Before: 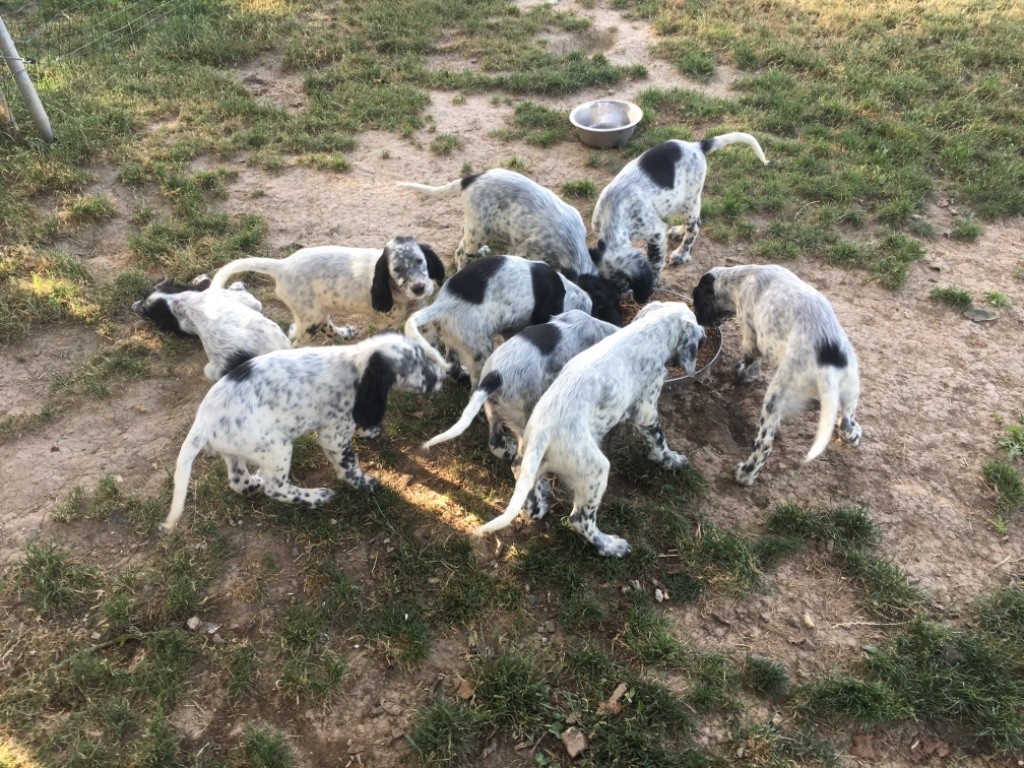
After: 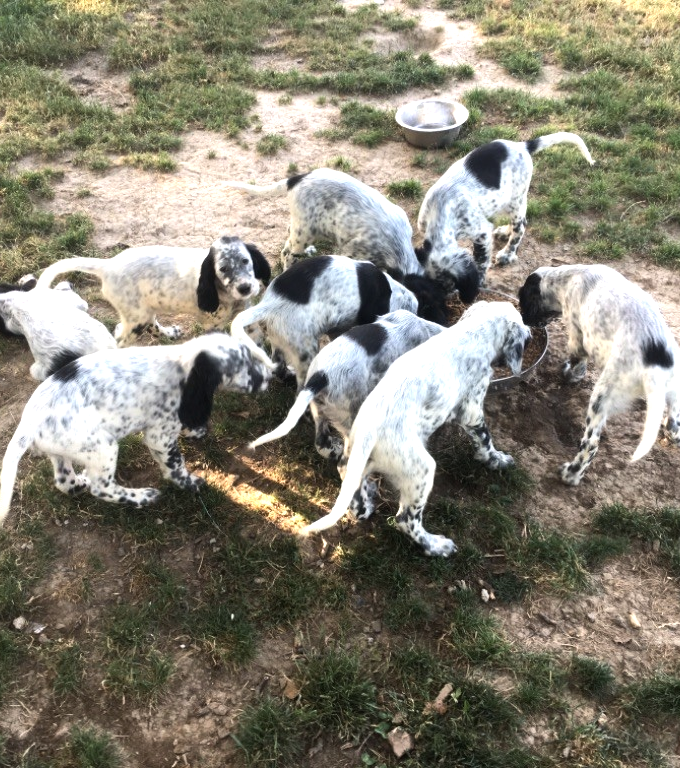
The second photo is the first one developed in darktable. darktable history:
crop: left 17.073%, right 16.49%
tone equalizer: -8 EV -0.72 EV, -7 EV -0.727 EV, -6 EV -0.604 EV, -5 EV -0.393 EV, -3 EV 0.367 EV, -2 EV 0.6 EV, -1 EV 0.687 EV, +0 EV 0.758 EV, edges refinement/feathering 500, mask exposure compensation -1.57 EV, preserve details guided filter
